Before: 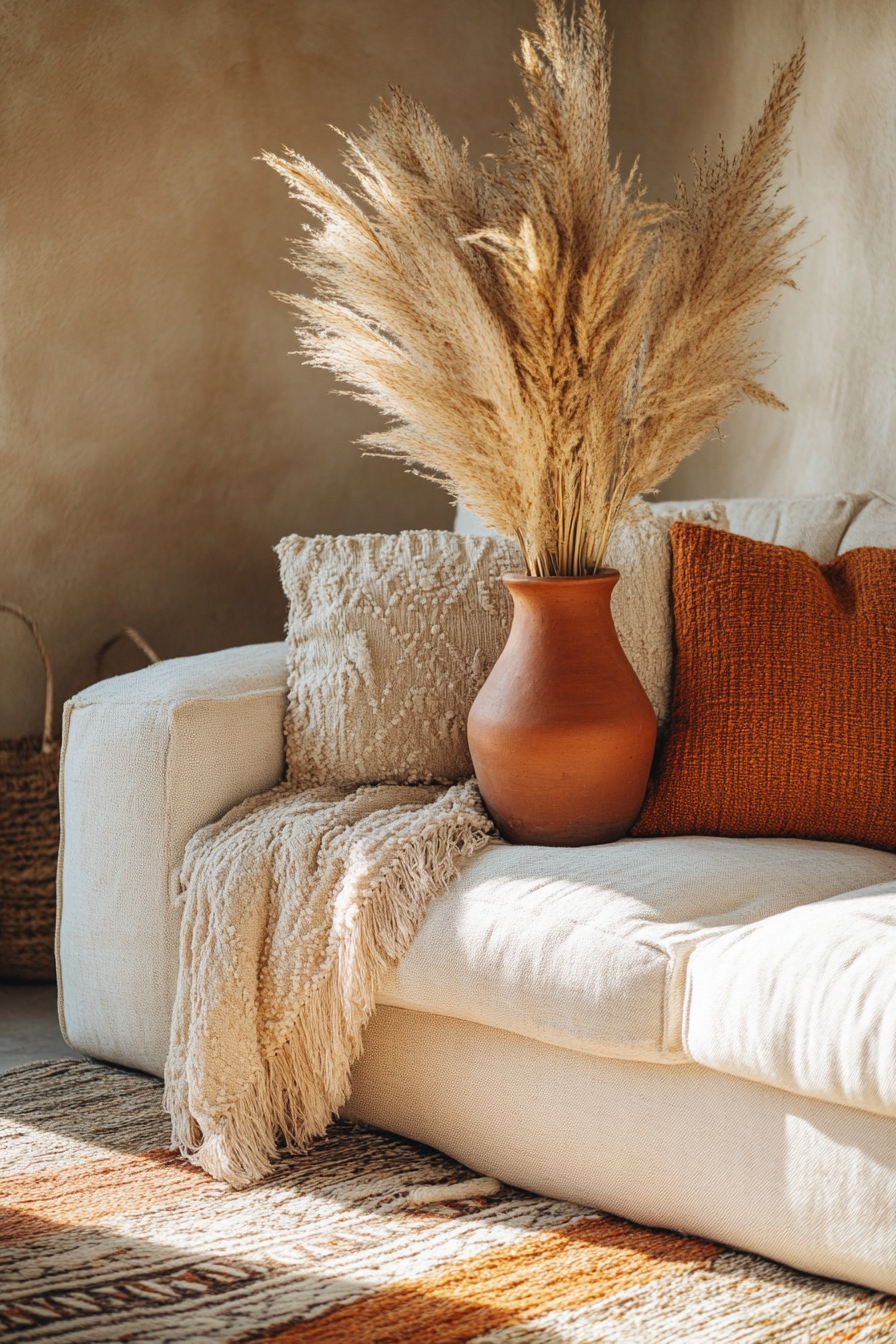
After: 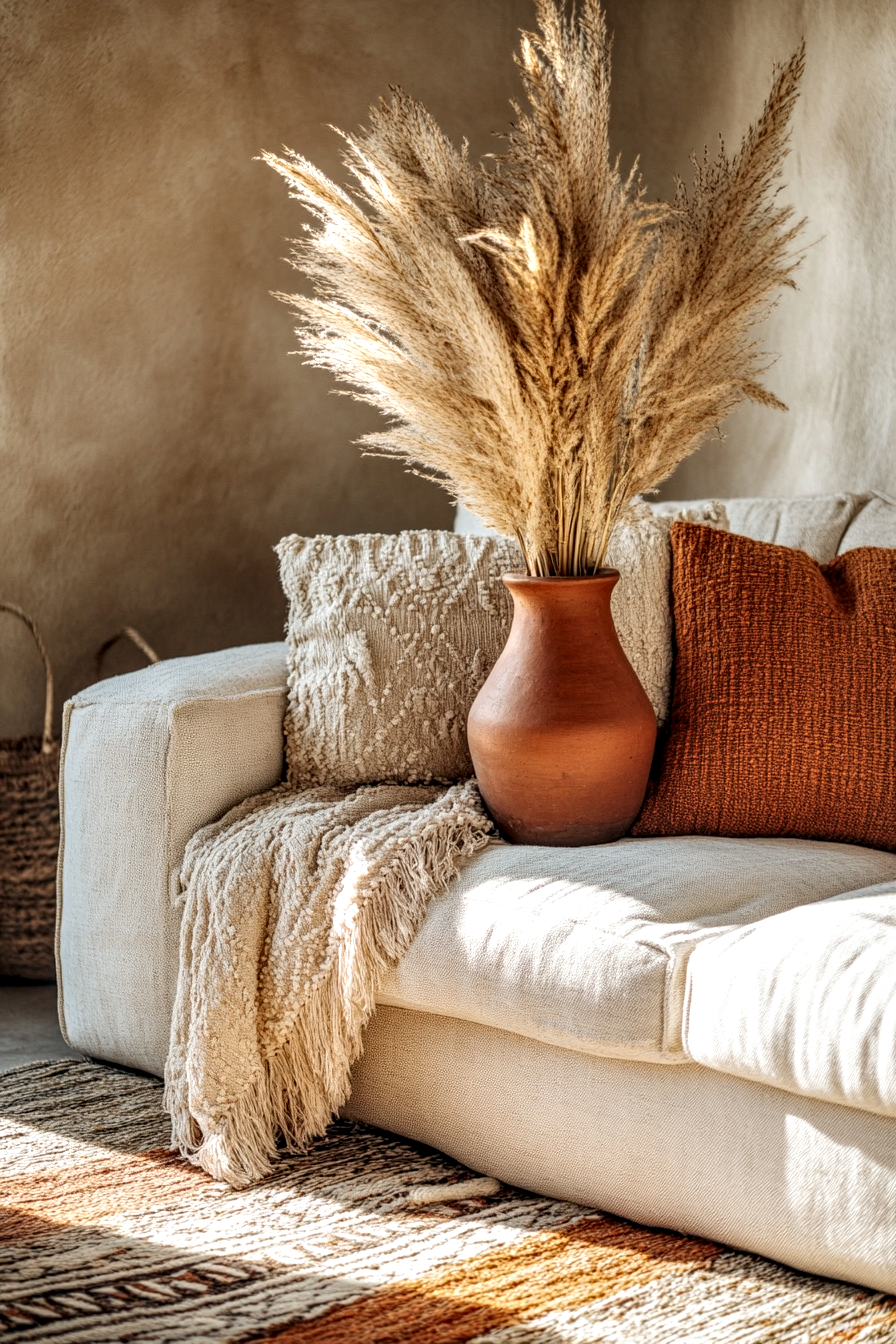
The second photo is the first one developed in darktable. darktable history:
contrast equalizer: y [[0.531, 0.548, 0.559, 0.557, 0.544, 0.527], [0.5 ×6], [0.5 ×6], [0 ×6], [0 ×6]]
local contrast: highlights 61%, detail 143%, midtone range 0.428
